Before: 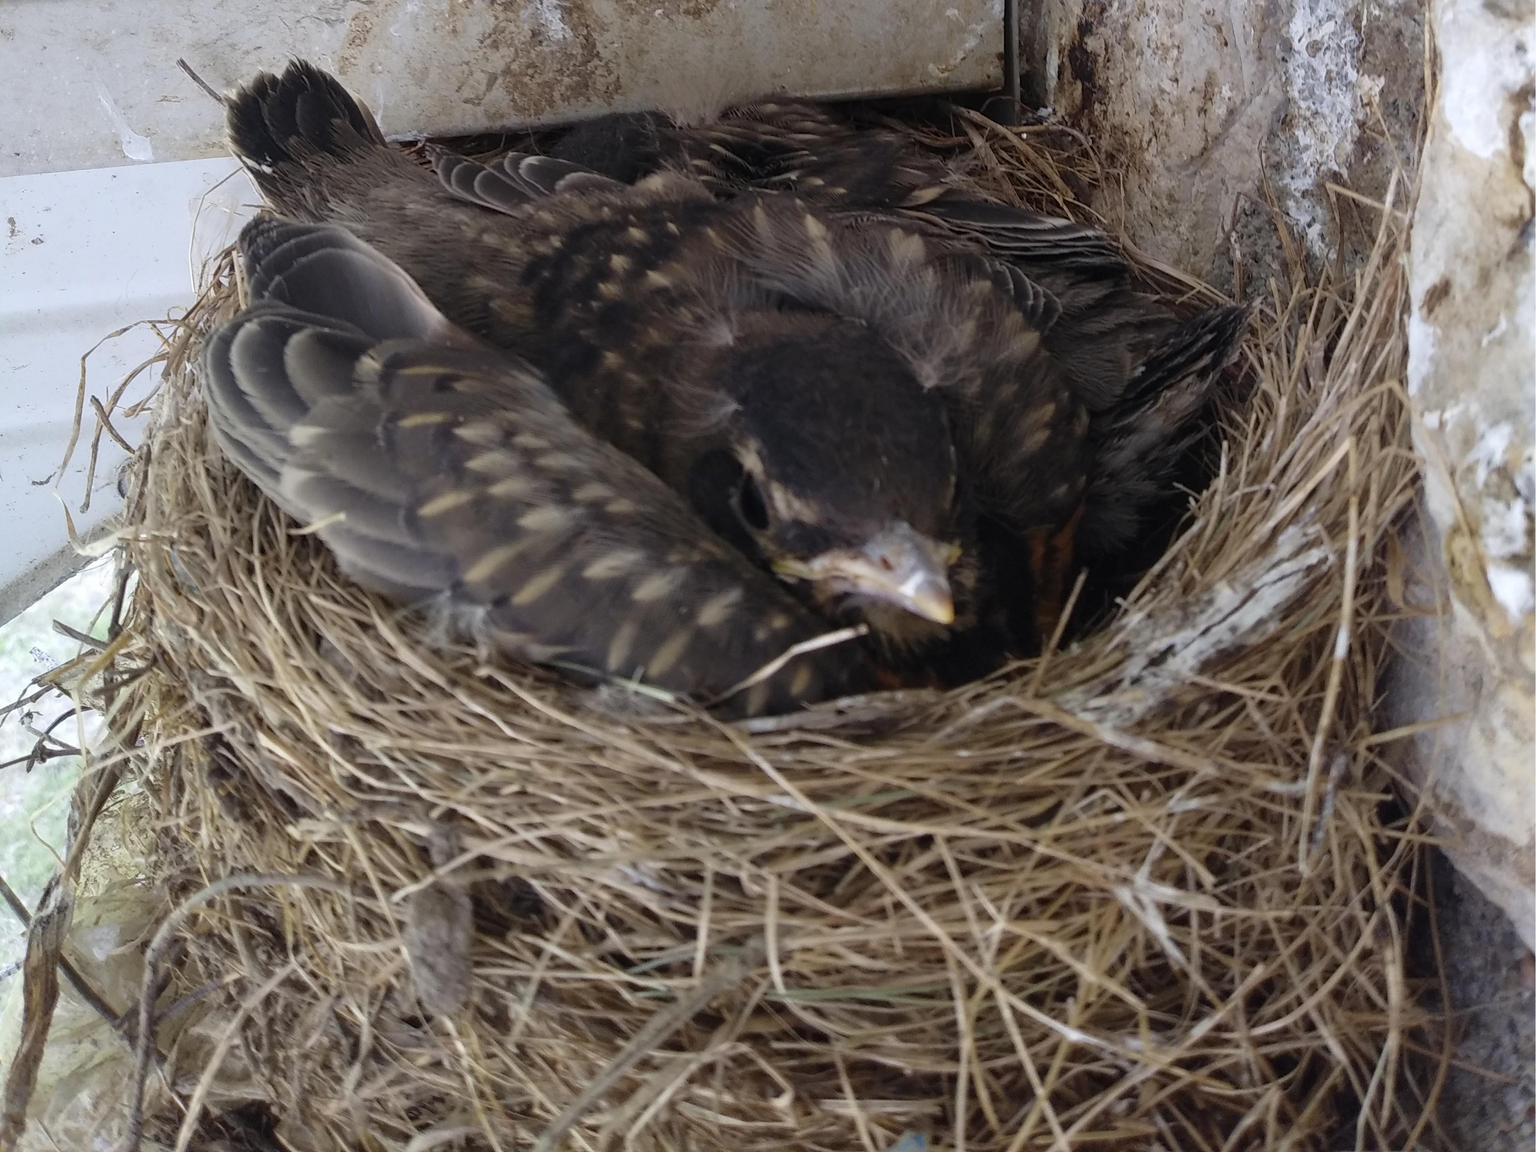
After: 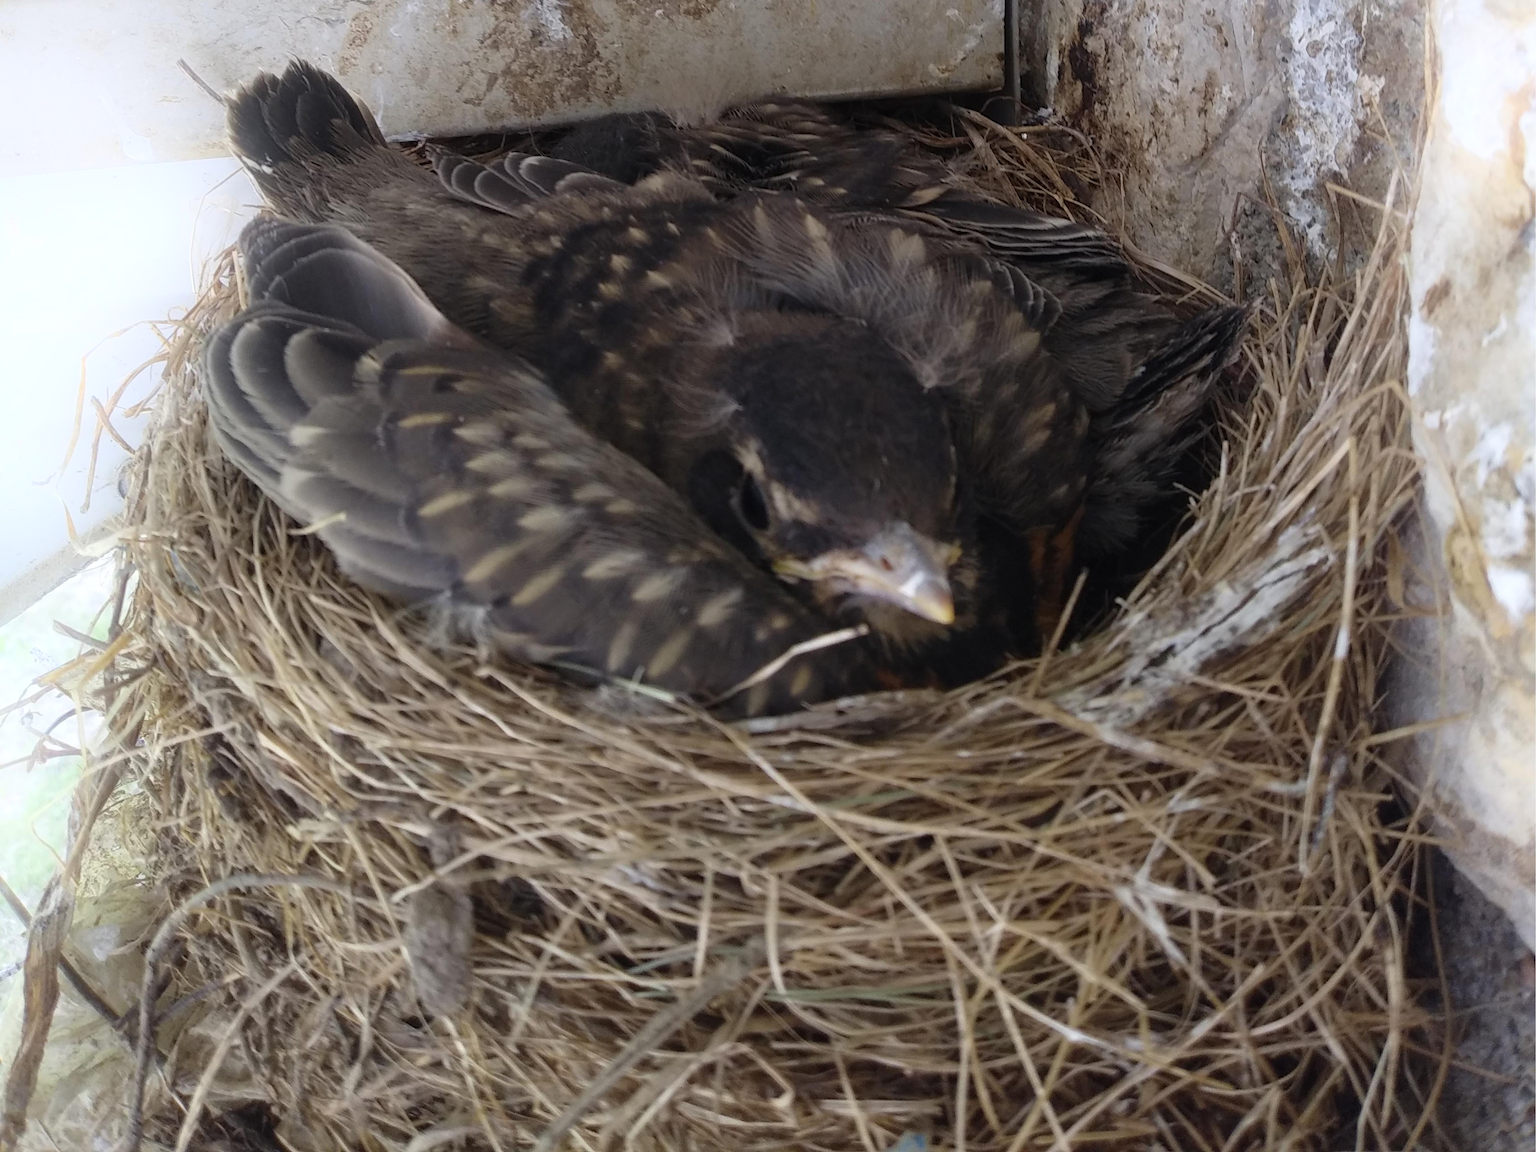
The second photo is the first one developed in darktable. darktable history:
bloom: on, module defaults
